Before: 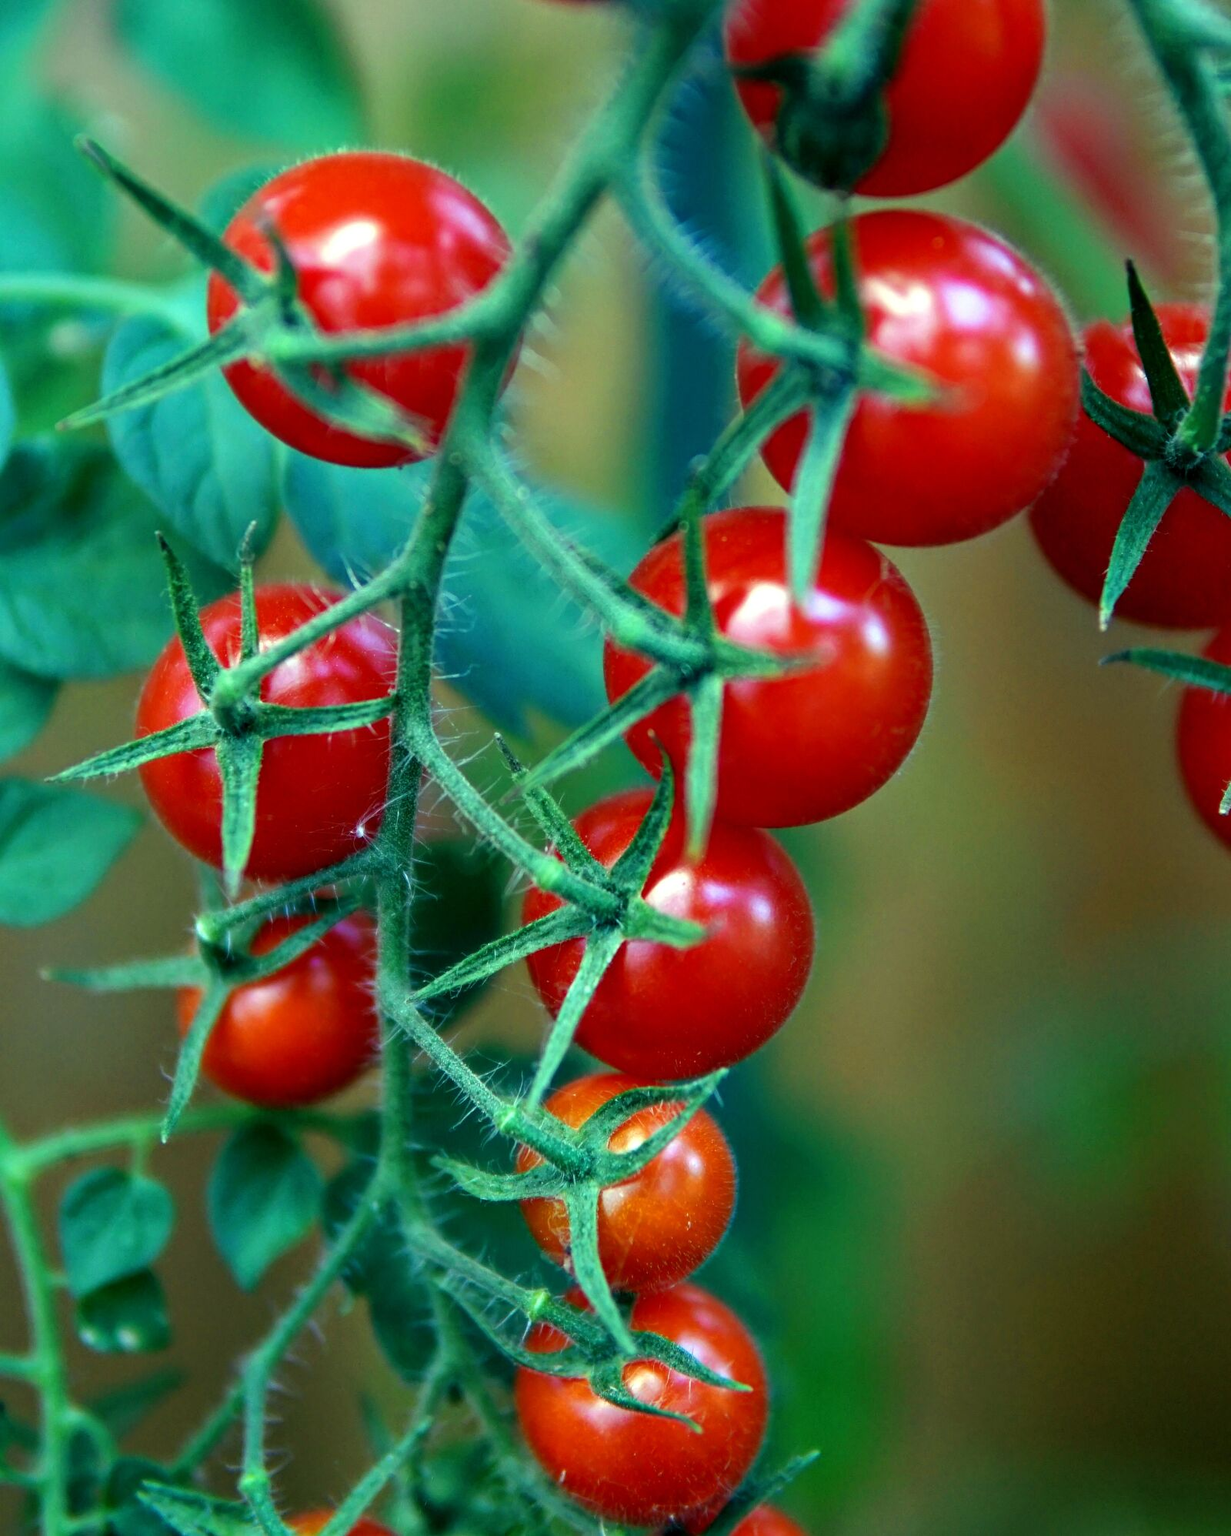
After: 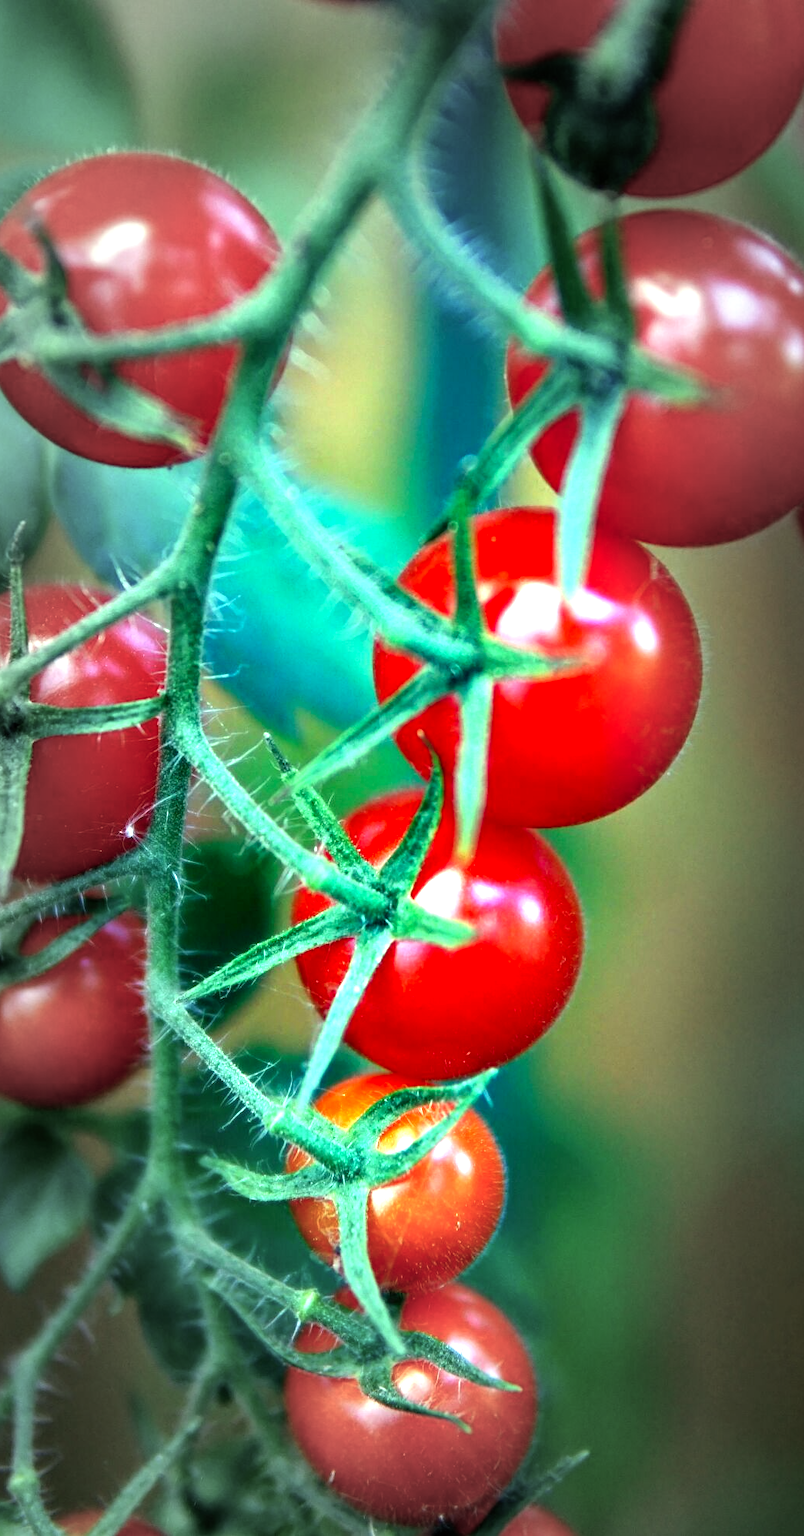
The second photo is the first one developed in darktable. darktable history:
crop and rotate: left 18.784%, right 15.782%
vignetting: fall-off start 47.63%, brightness -0.575, automatic ratio true, width/height ratio 1.286
levels: levels [0, 0.352, 0.703]
